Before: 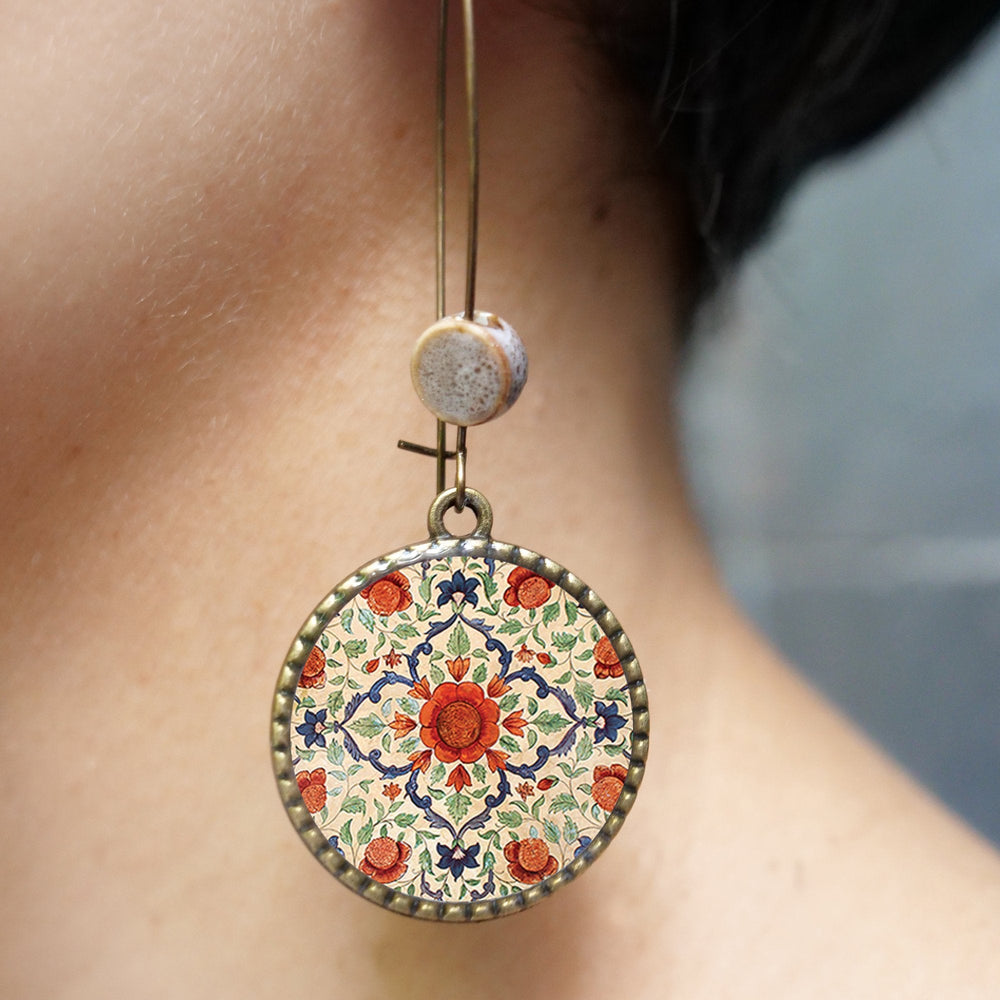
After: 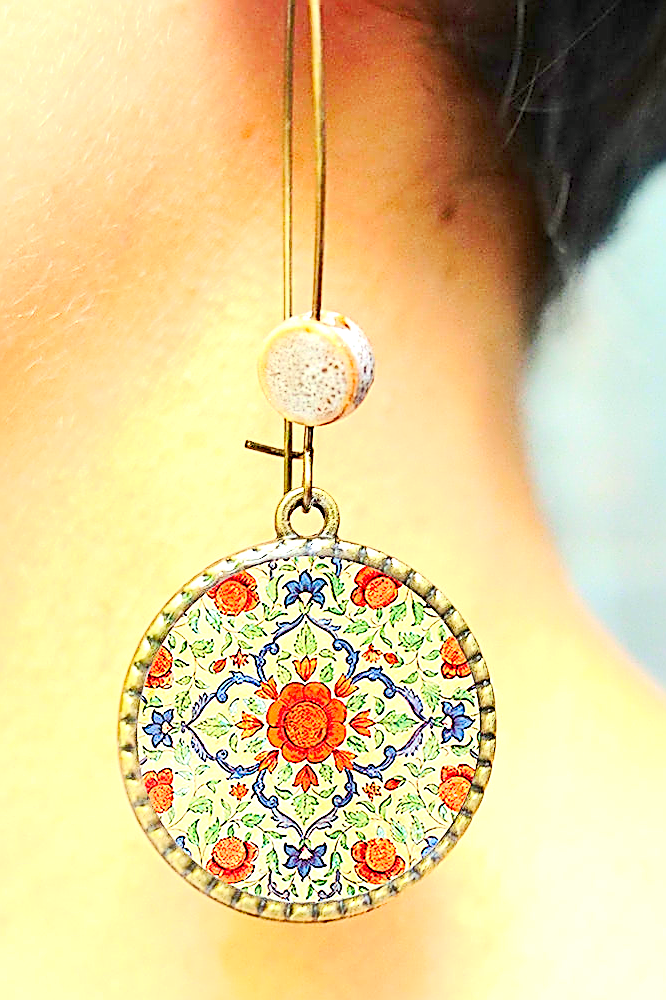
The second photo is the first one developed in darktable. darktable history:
crop: left 15.375%, right 17.933%
exposure: black level correction 0, exposure 1.106 EV, compensate highlight preservation false
tone equalizer: edges refinement/feathering 500, mask exposure compensation -1.57 EV, preserve details no
sharpen: amount 1.872
base curve: curves: ch0 [(0, 0) (0.158, 0.273) (0.879, 0.895) (1, 1)], preserve colors none
contrast brightness saturation: contrast 0.198, brightness 0.194, saturation 0.791
color correction: highlights a* -4.43, highlights b* 6.24
